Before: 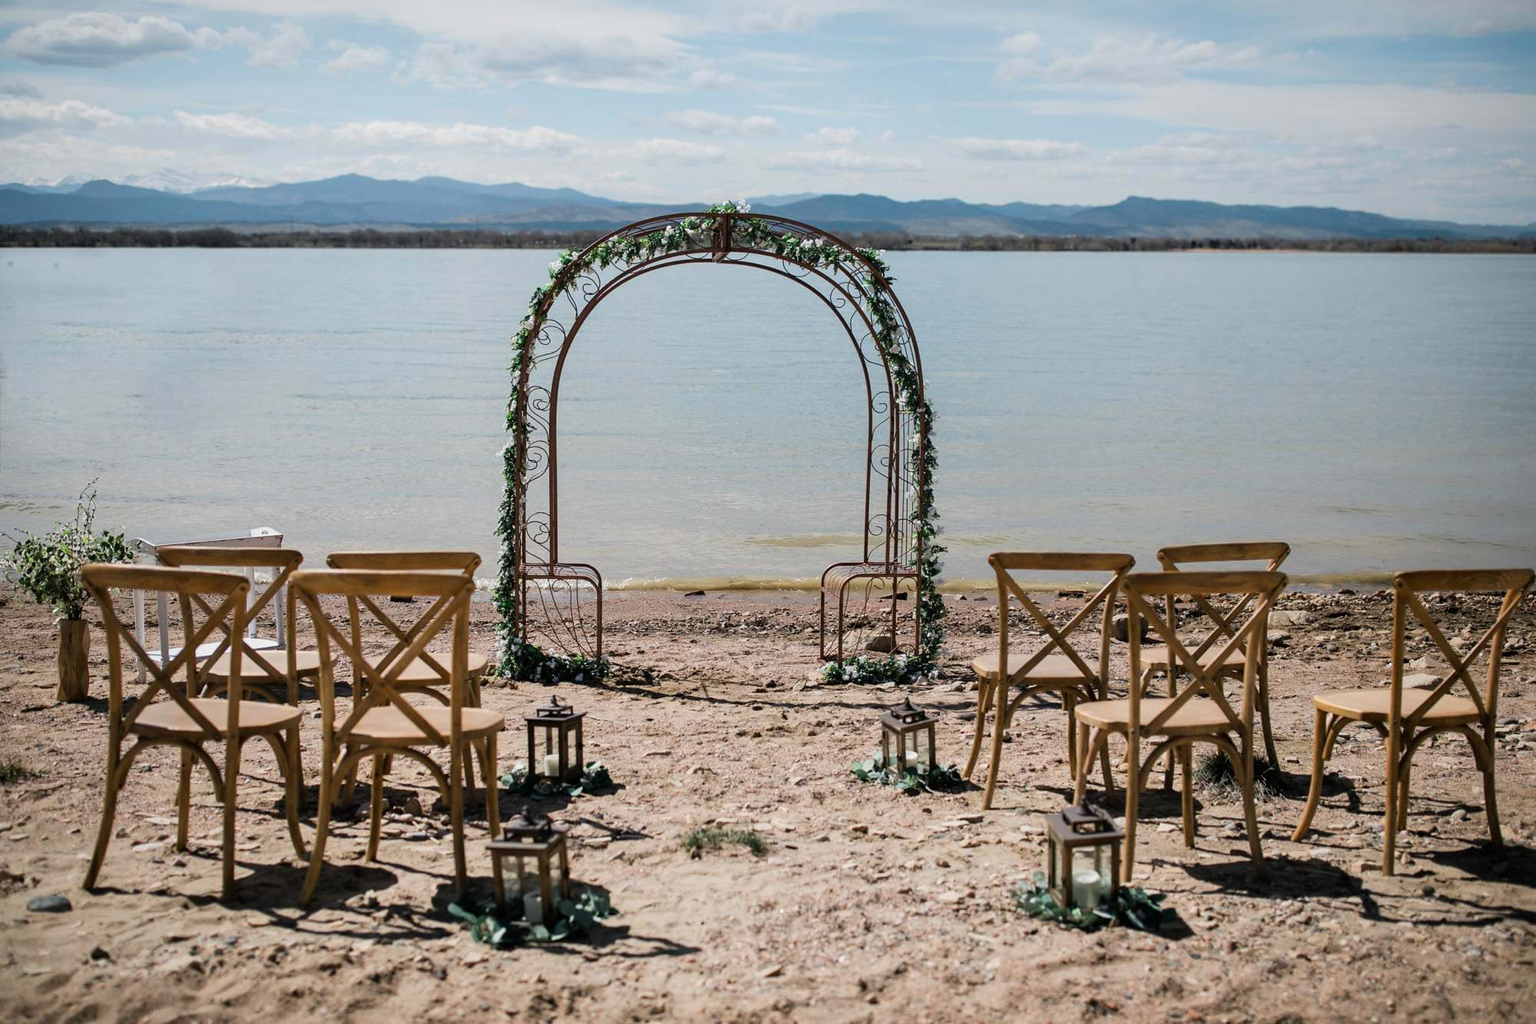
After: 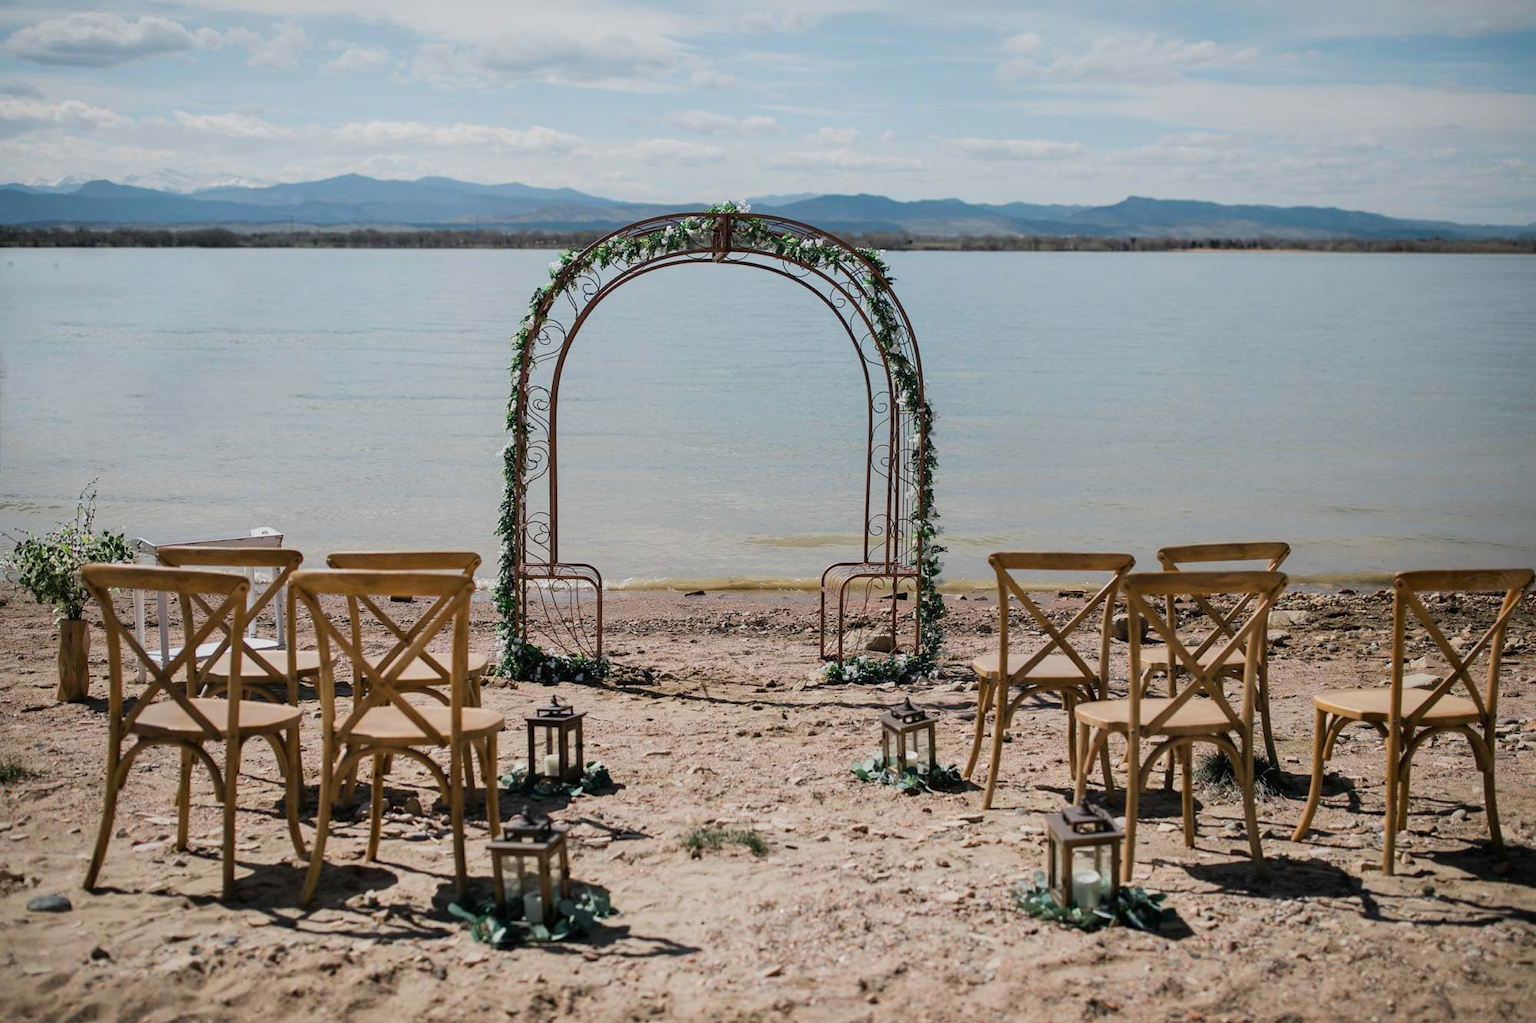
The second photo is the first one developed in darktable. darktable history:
color balance rgb: contrast -10%
exposure: exposure -0.021 EV, compensate highlight preservation false
